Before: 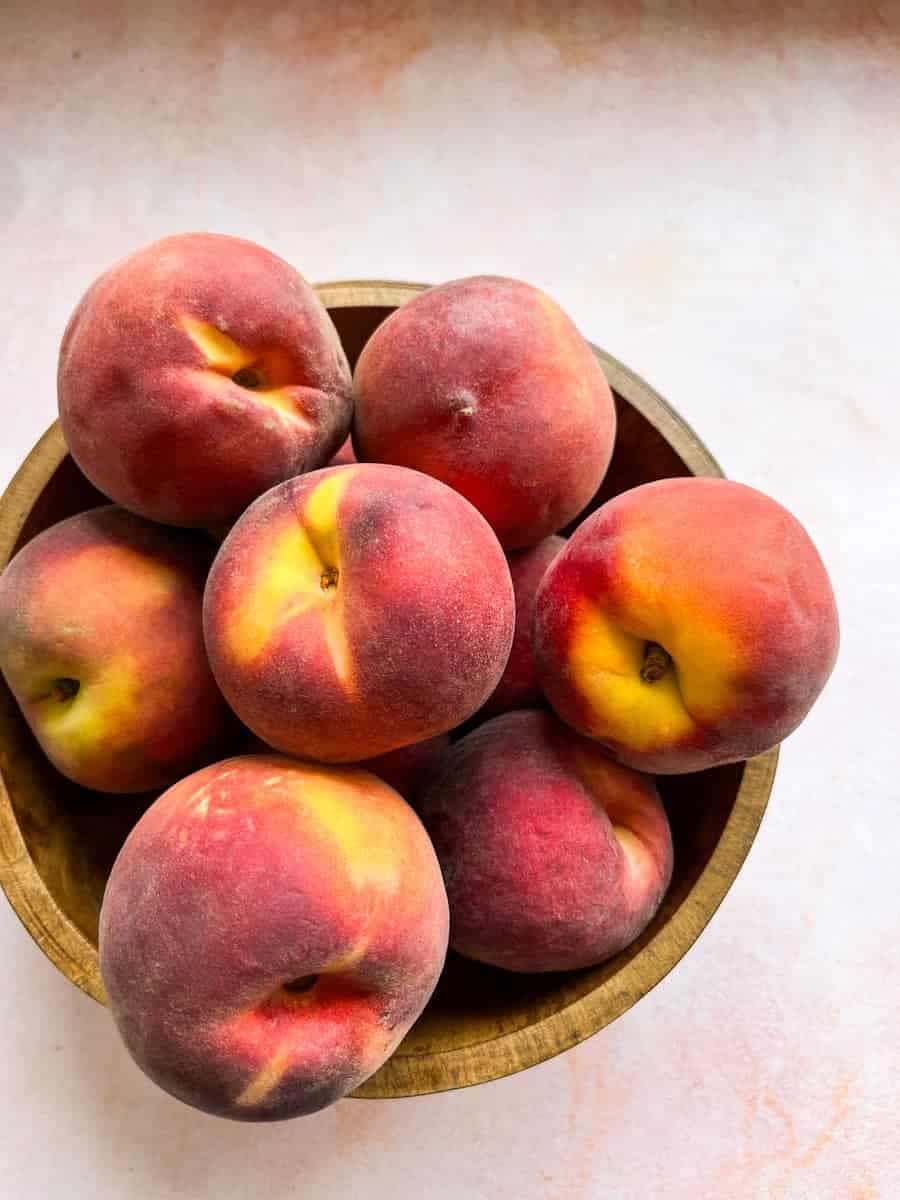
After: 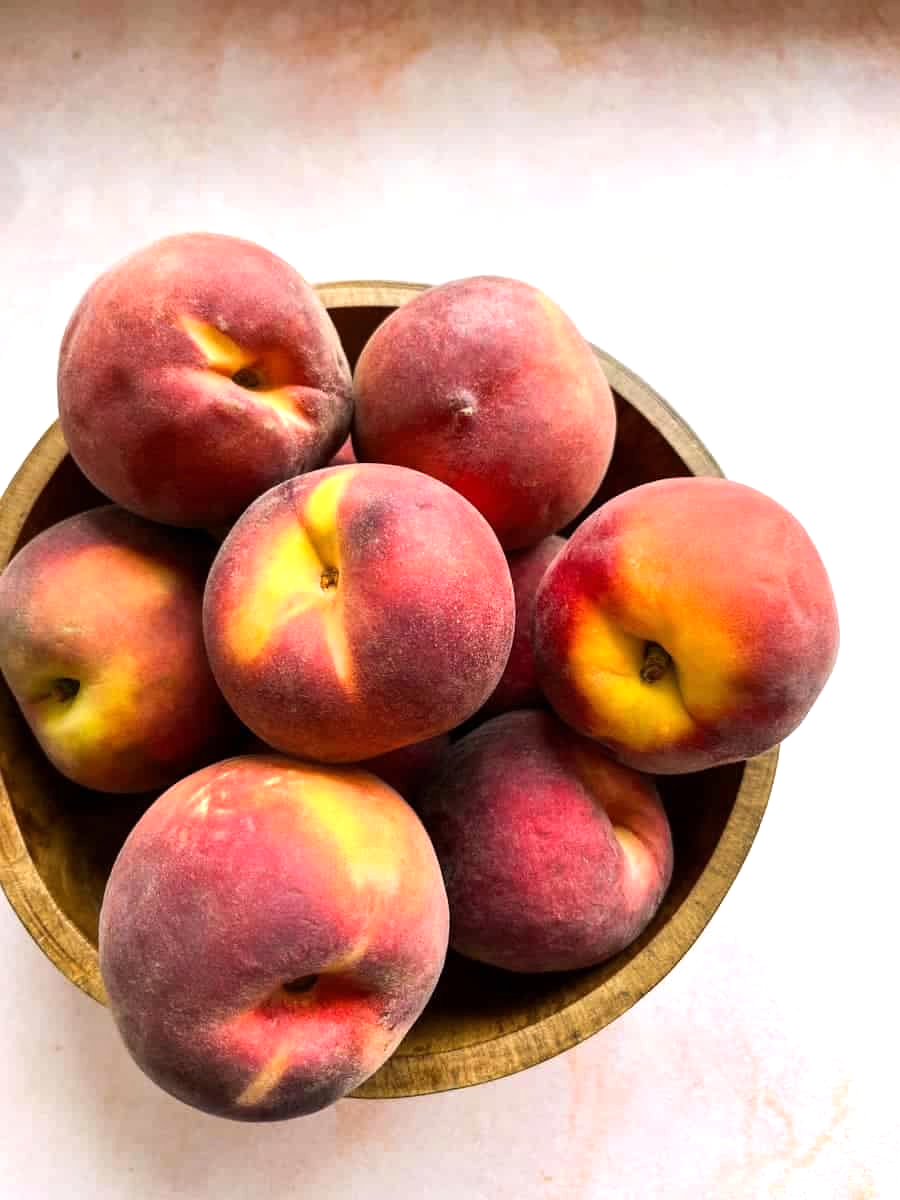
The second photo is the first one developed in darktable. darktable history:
tone equalizer: -8 EV -0.431 EV, -7 EV -0.393 EV, -6 EV -0.342 EV, -5 EV -0.193 EV, -3 EV 0.211 EV, -2 EV 0.312 EV, -1 EV 0.409 EV, +0 EV 0.402 EV, edges refinement/feathering 500, mask exposure compensation -1.57 EV, preserve details guided filter
